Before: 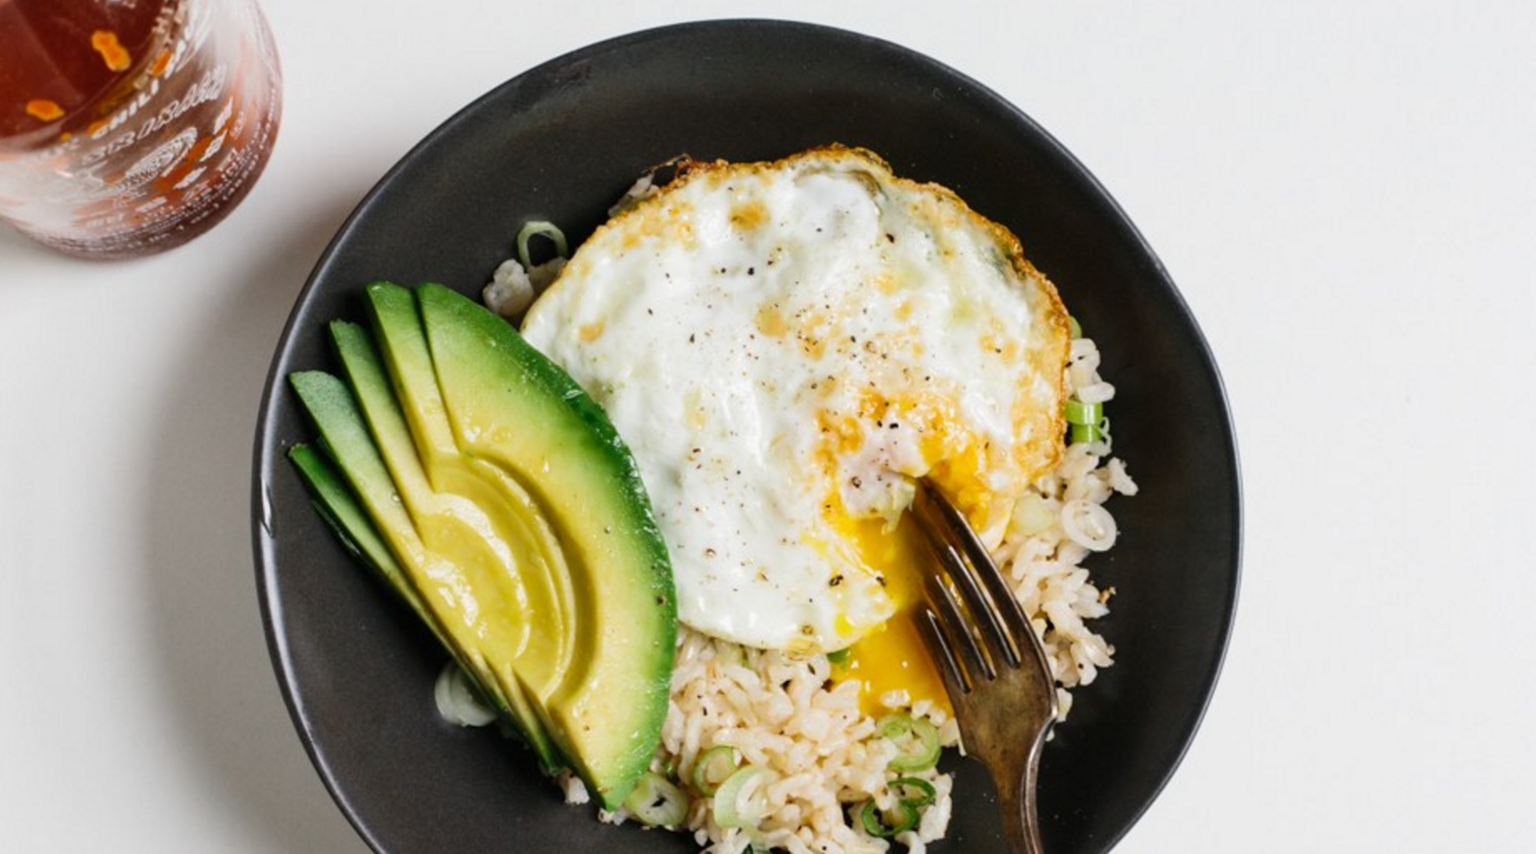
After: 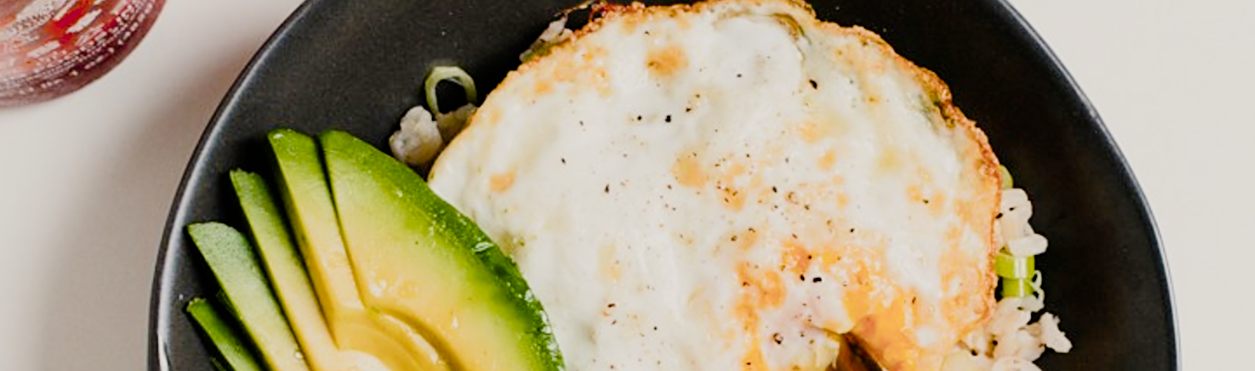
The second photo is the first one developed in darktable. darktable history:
crop: left 7.183%, top 18.457%, right 14.348%, bottom 39.83%
filmic rgb: black relative exposure -7.2 EV, white relative exposure 5.36 EV, hardness 3.02
sharpen: on, module defaults
exposure: black level correction 0, exposure 0.697 EV, compensate highlight preservation false
color balance rgb: shadows lift › luminance -10.289%, highlights gain › chroma 2.01%, highlights gain › hue 74.12°, perceptual saturation grading › global saturation 20%, perceptual saturation grading › highlights -25.412%, perceptual saturation grading › shadows 50.403%, hue shift -10.45°
